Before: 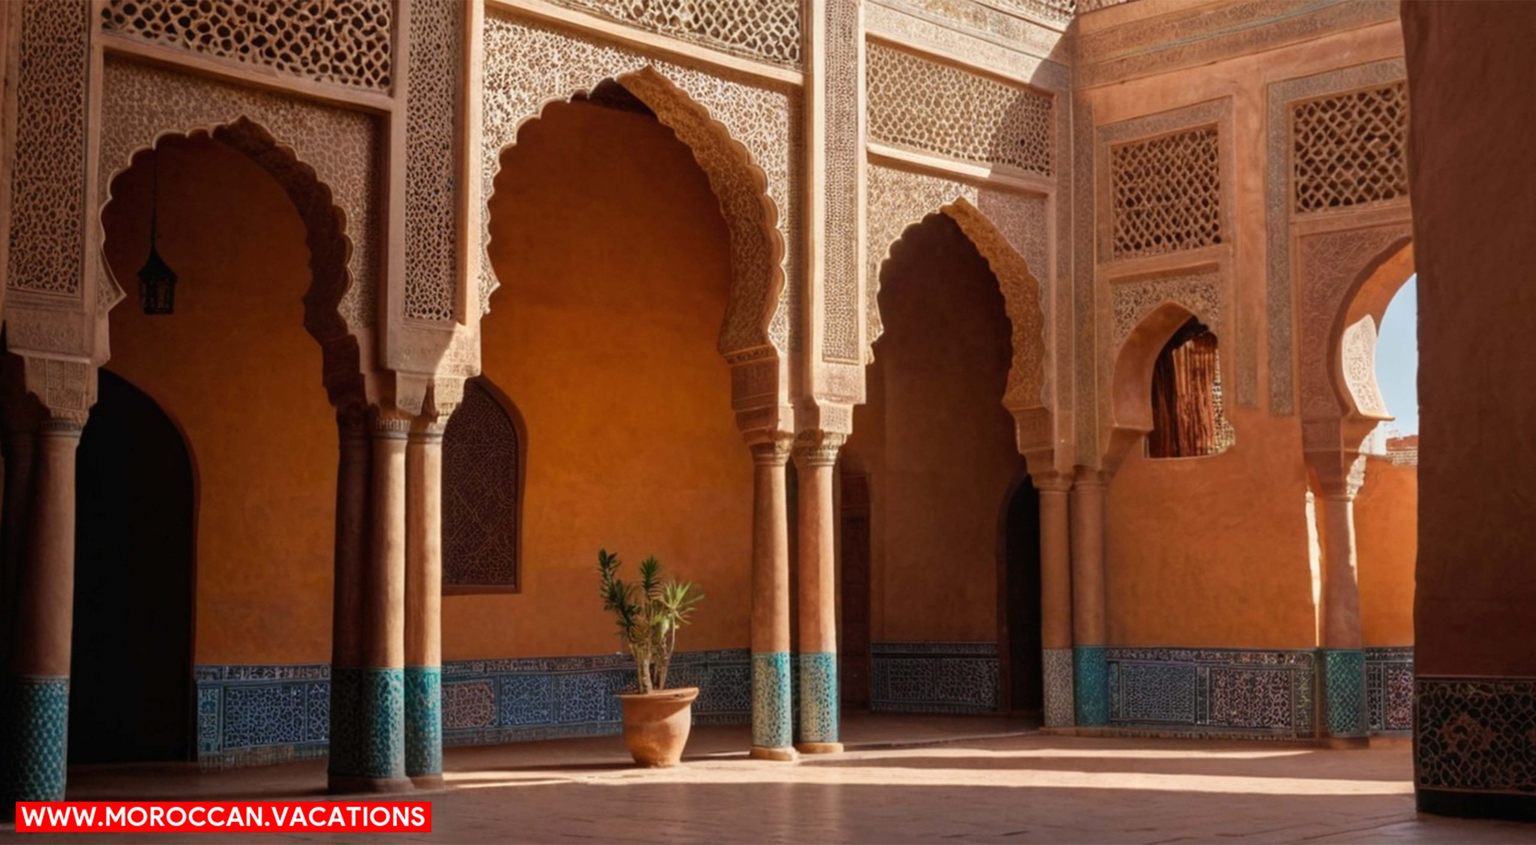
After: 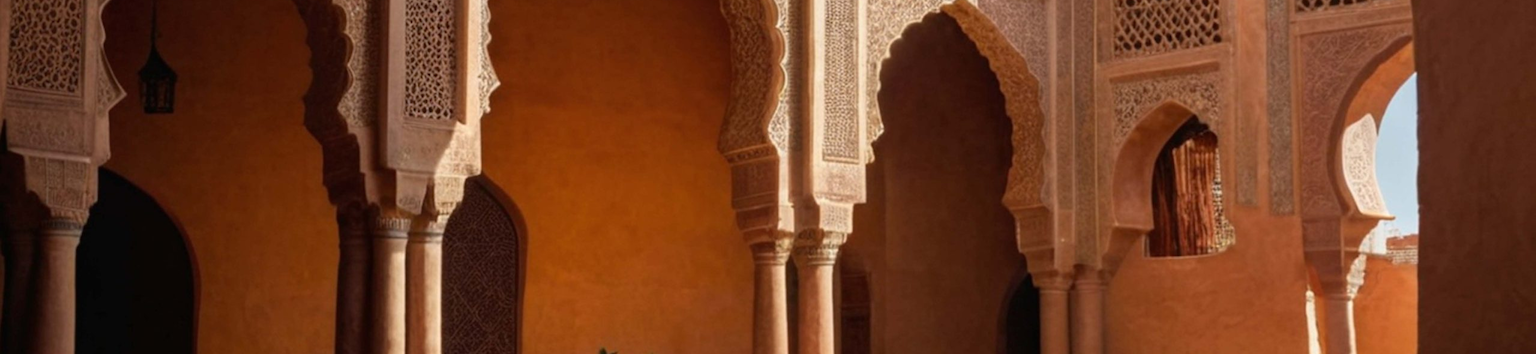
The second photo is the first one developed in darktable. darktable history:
crop and rotate: top 23.812%, bottom 34.163%
